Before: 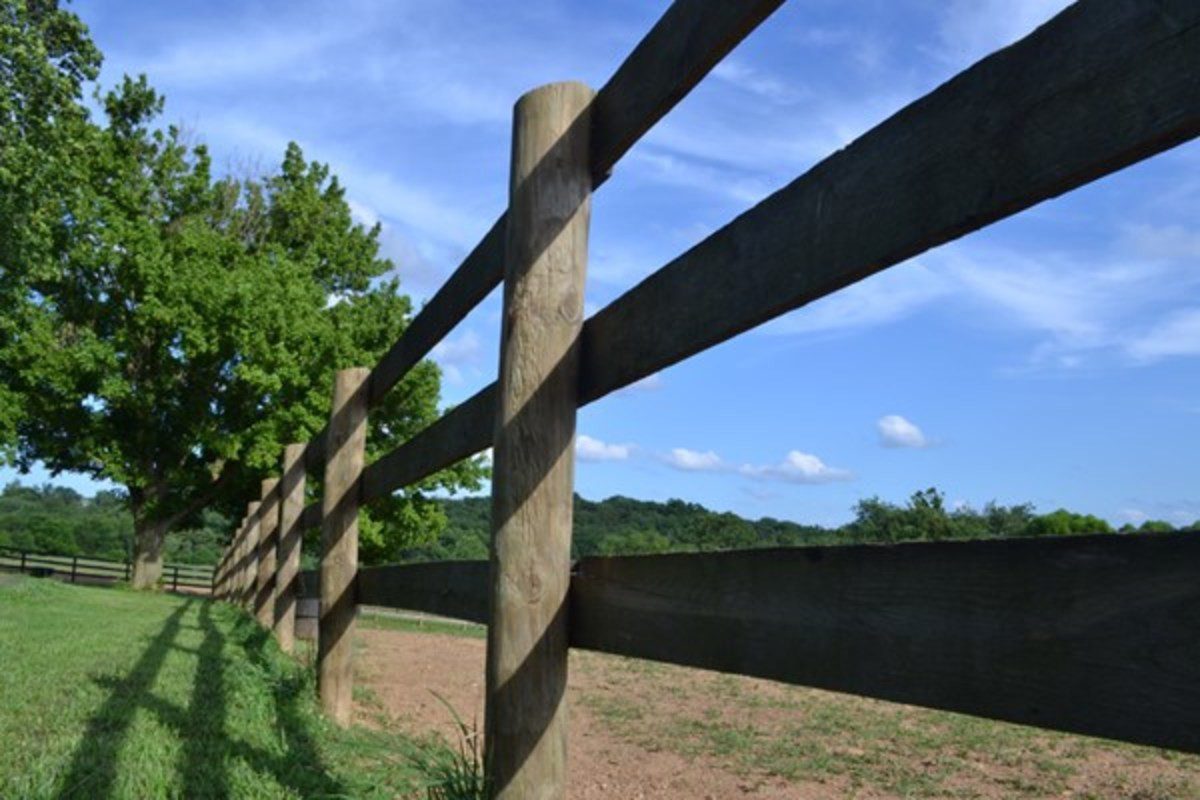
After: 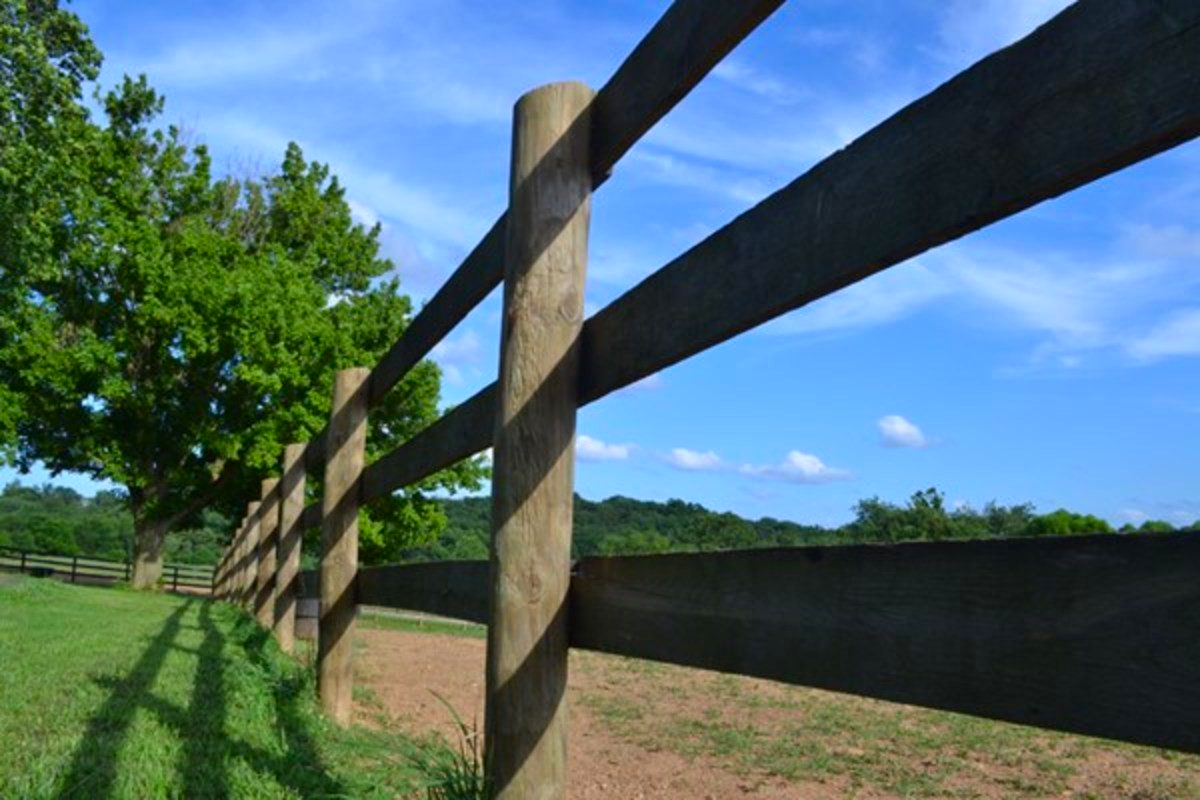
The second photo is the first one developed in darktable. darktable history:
tone equalizer: mask exposure compensation -0.504 EV
color correction: highlights b* -0.023, saturation 1.27
